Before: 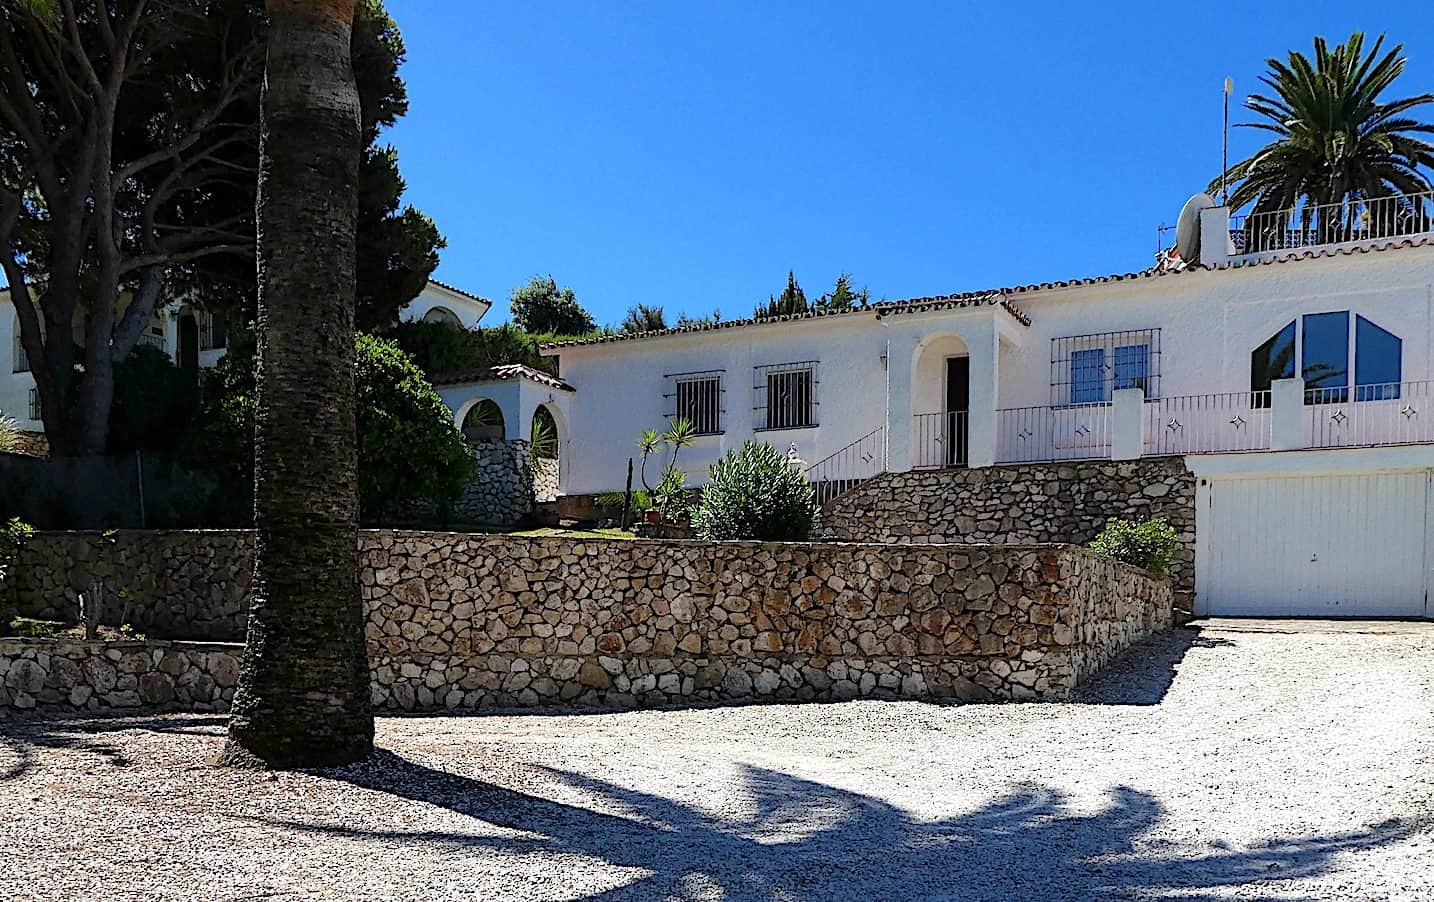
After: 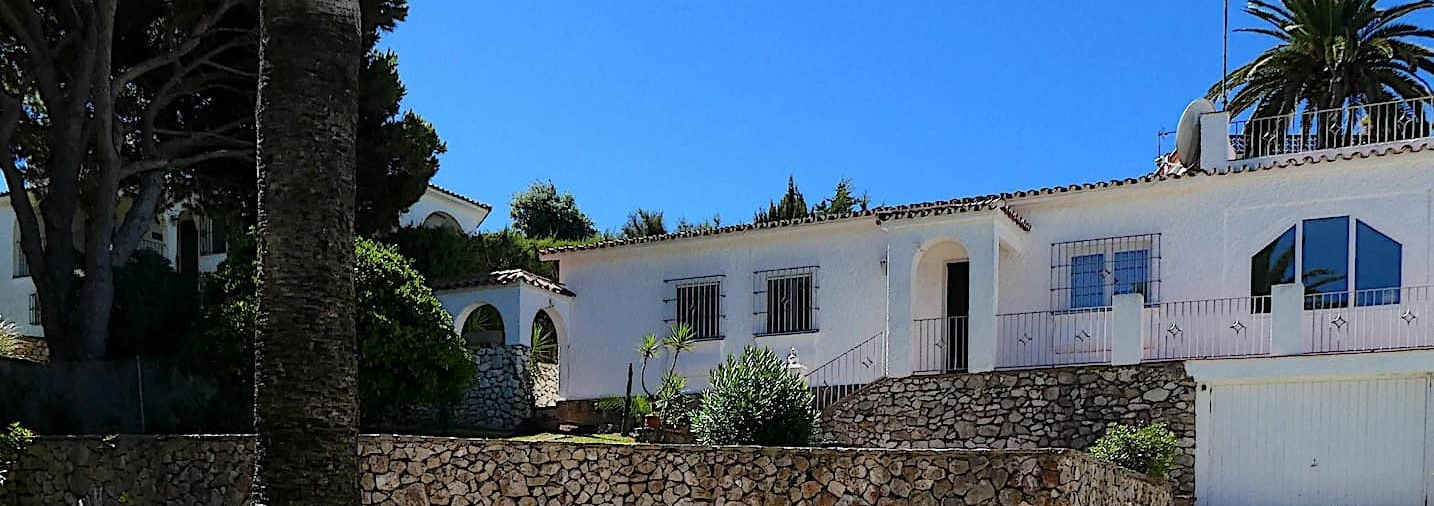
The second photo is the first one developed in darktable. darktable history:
crop and rotate: top 10.605%, bottom 33.274%
